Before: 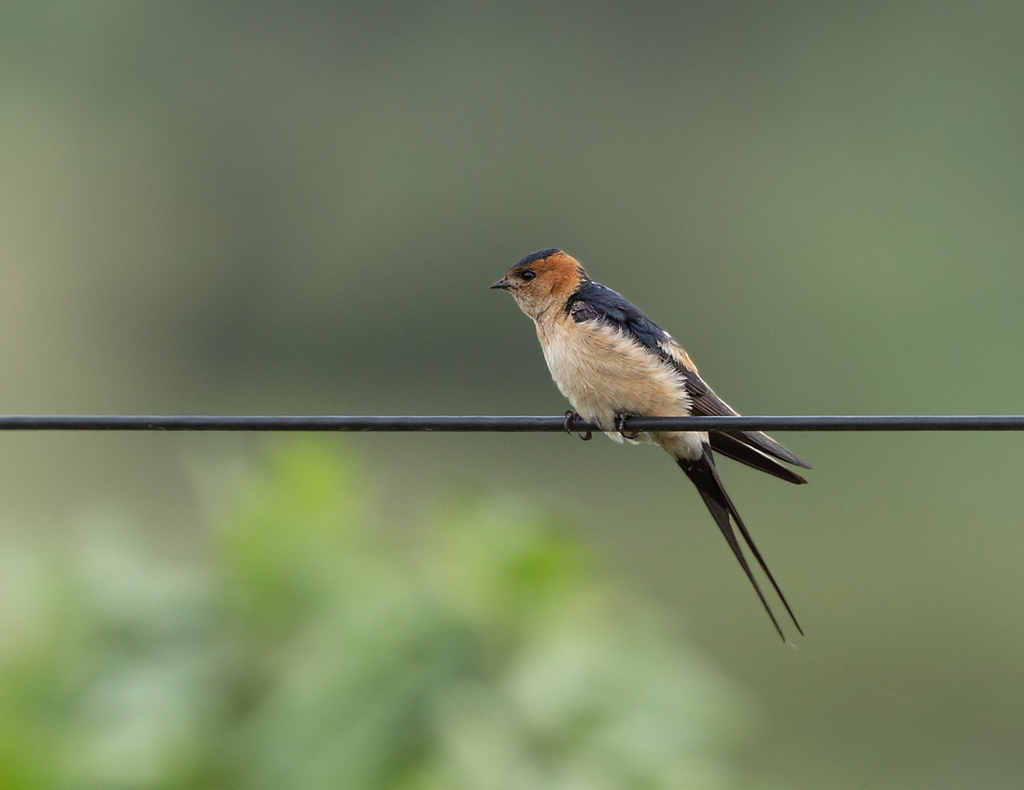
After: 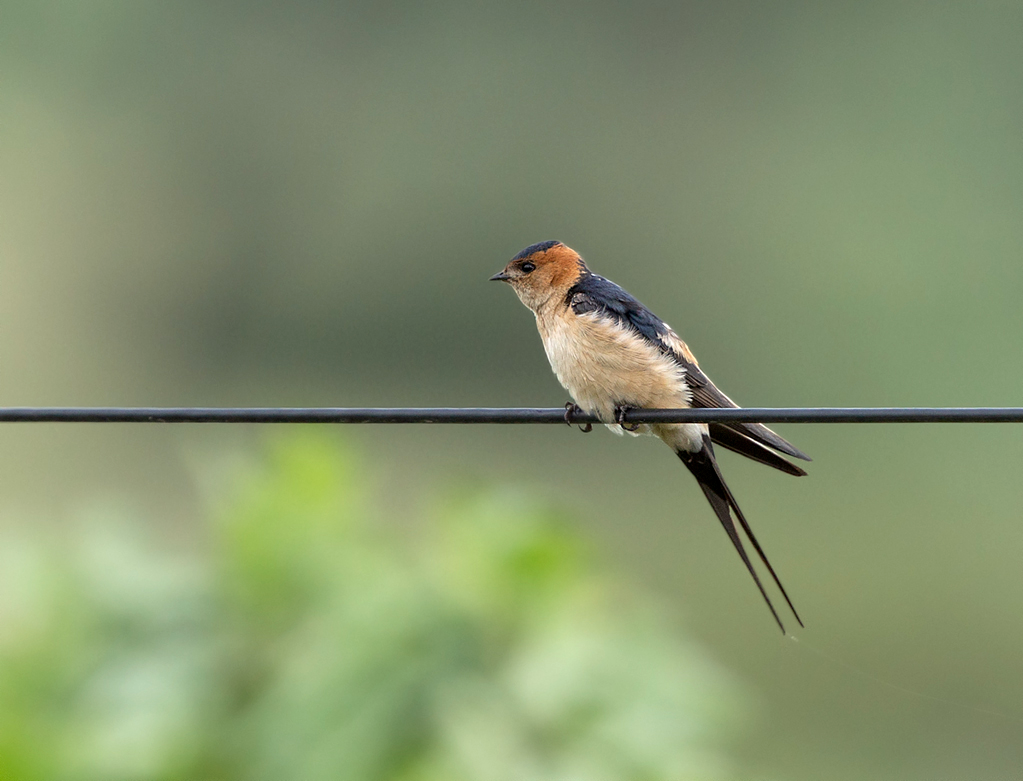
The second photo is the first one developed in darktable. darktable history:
crop: top 1.049%, right 0.001%
exposure: black level correction 0.003, exposure 0.383 EV, compensate highlight preservation false
